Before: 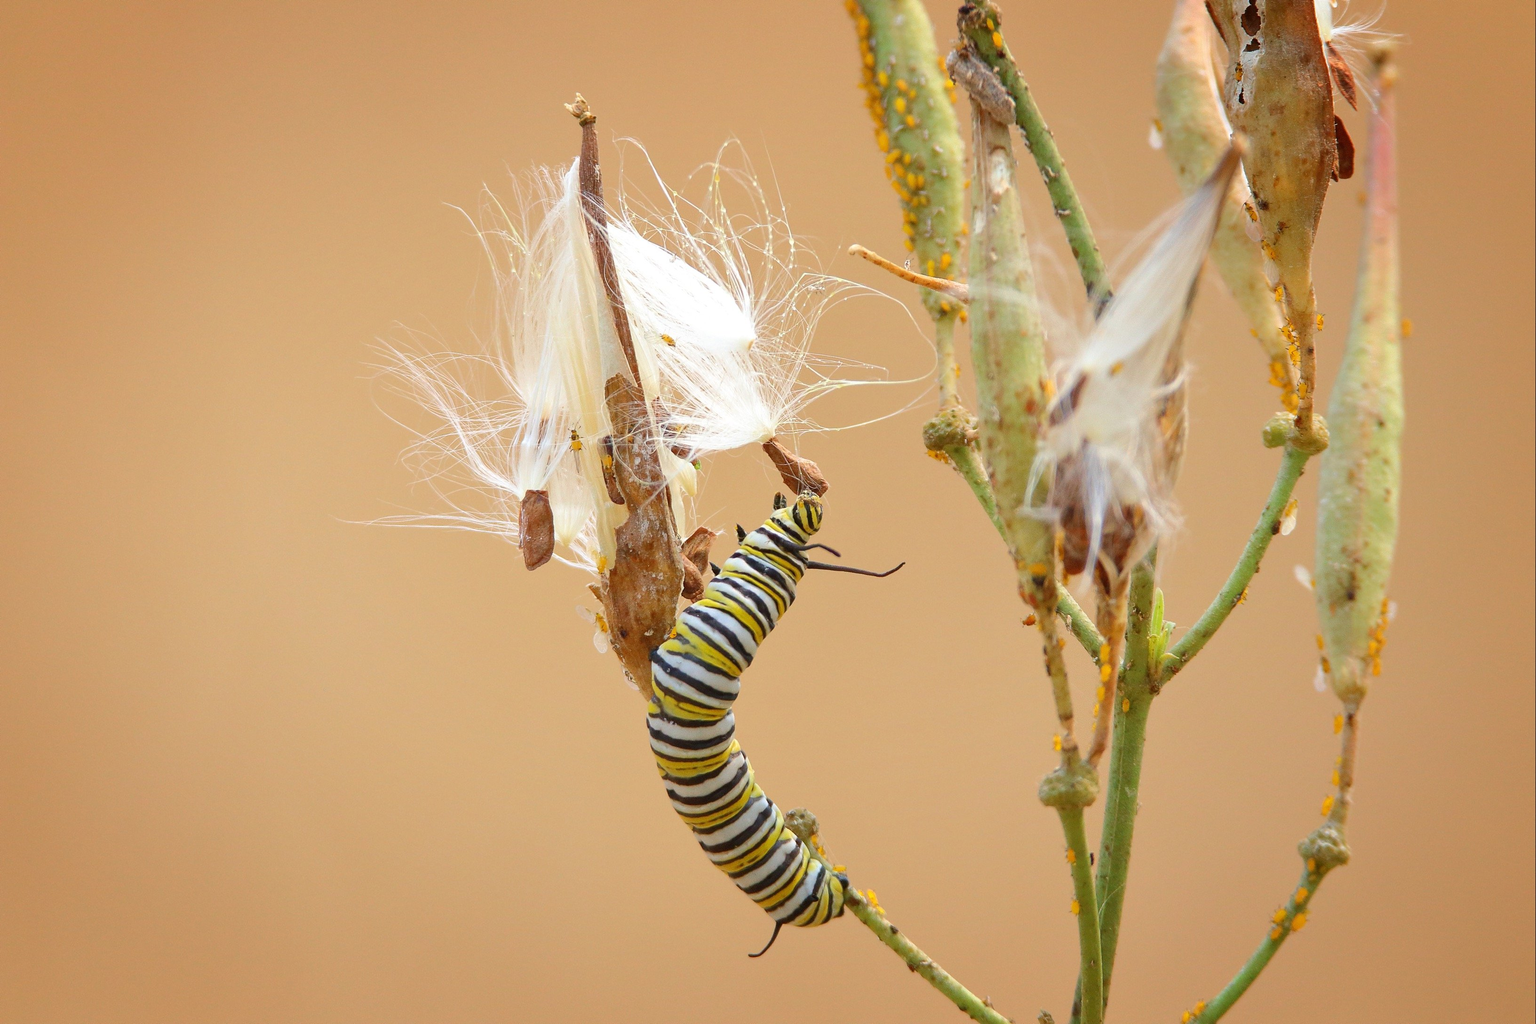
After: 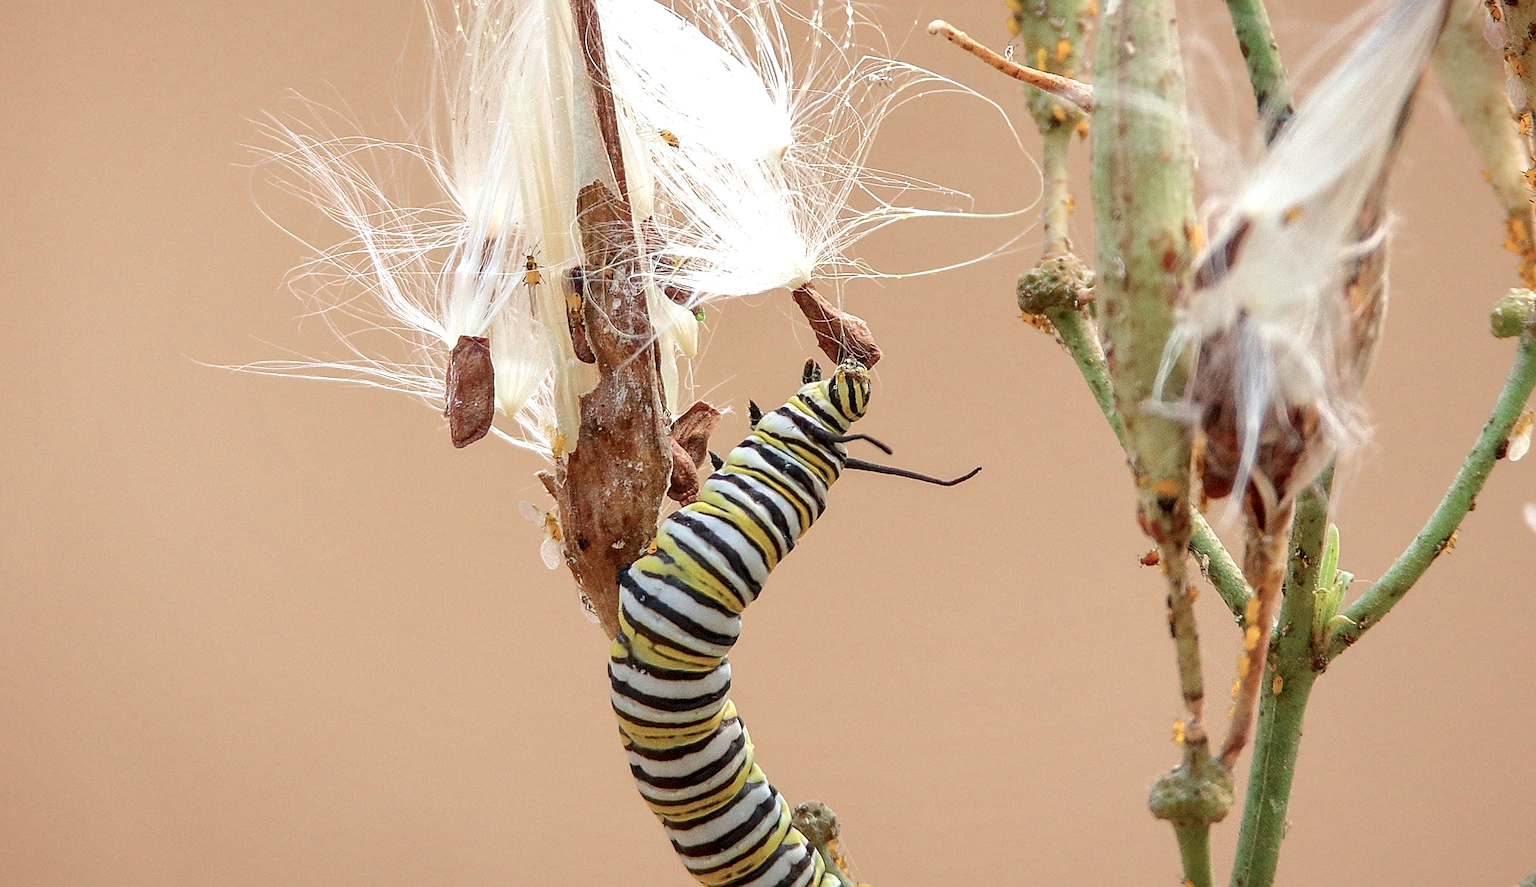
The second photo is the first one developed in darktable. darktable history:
color contrast: blue-yellow contrast 0.7
sharpen: on, module defaults
crop and rotate: angle -3.37°, left 9.79%, top 20.73%, right 12.42%, bottom 11.82%
local contrast: highlights 59%, detail 145%
